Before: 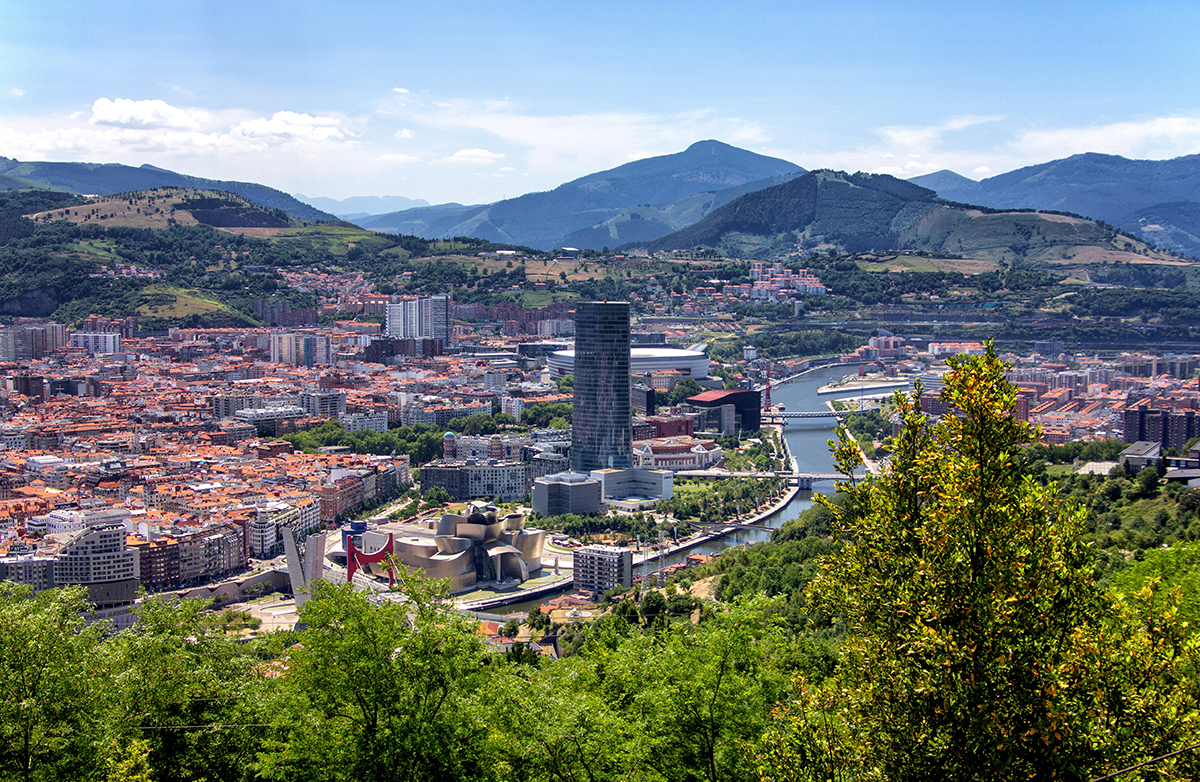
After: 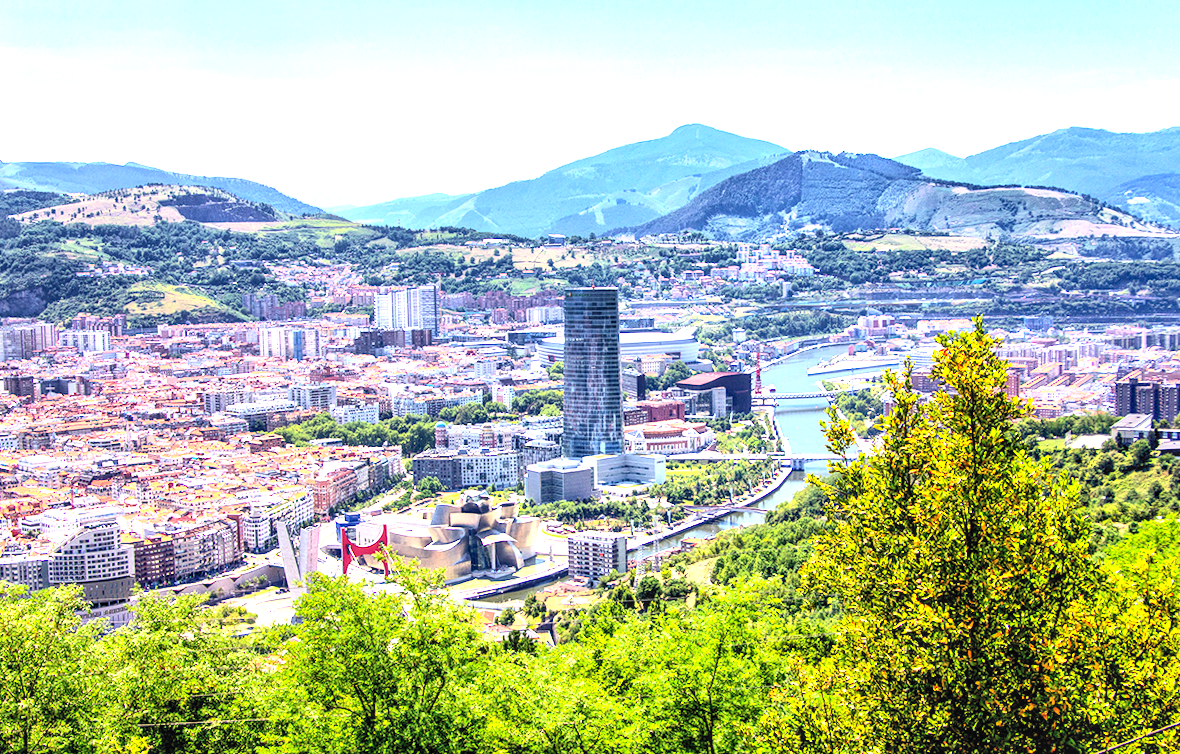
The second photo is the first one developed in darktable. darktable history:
rotate and perspective: rotation -1.42°, crop left 0.016, crop right 0.984, crop top 0.035, crop bottom 0.965
local contrast: detail 130%
exposure: black level correction 0, exposure 1.6 EV, compensate exposure bias true, compensate highlight preservation false
contrast brightness saturation: contrast 0.2, brightness 0.15, saturation 0.14
